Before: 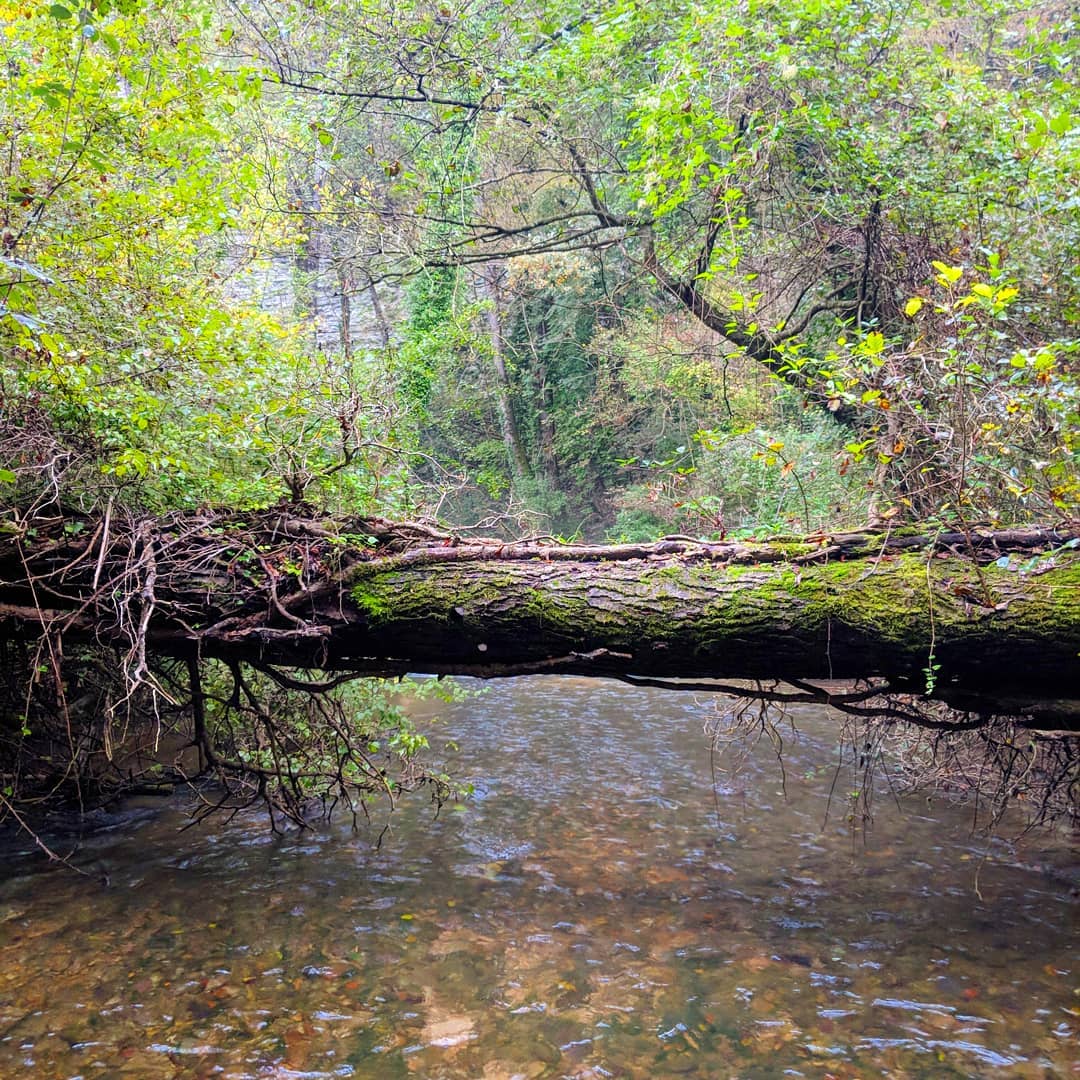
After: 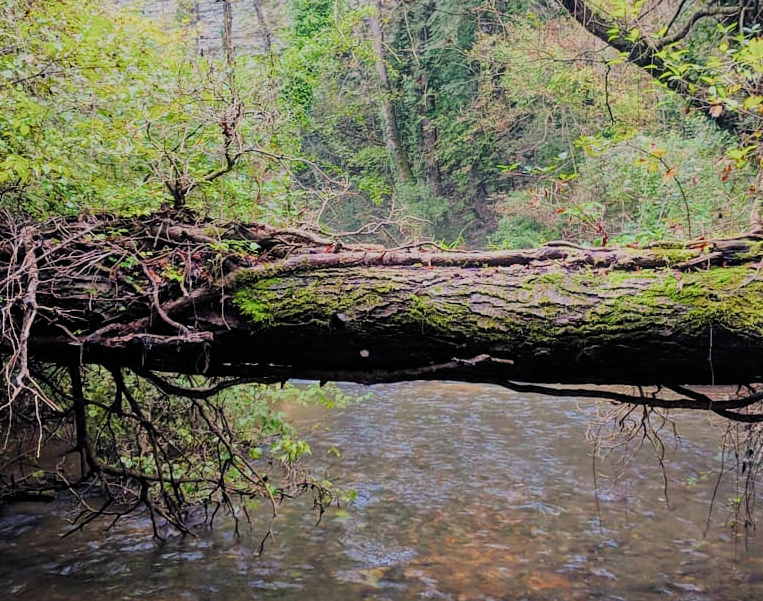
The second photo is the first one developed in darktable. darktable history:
crop: left 10.973%, top 27.251%, right 18.31%, bottom 17.078%
filmic rgb: black relative exposure -7.65 EV, white relative exposure 4.56 EV, hardness 3.61, color science v5 (2021), contrast in shadows safe, contrast in highlights safe
color balance rgb: highlights gain › chroma 3.045%, highlights gain › hue 75.95°, perceptual saturation grading › global saturation 0.623%
